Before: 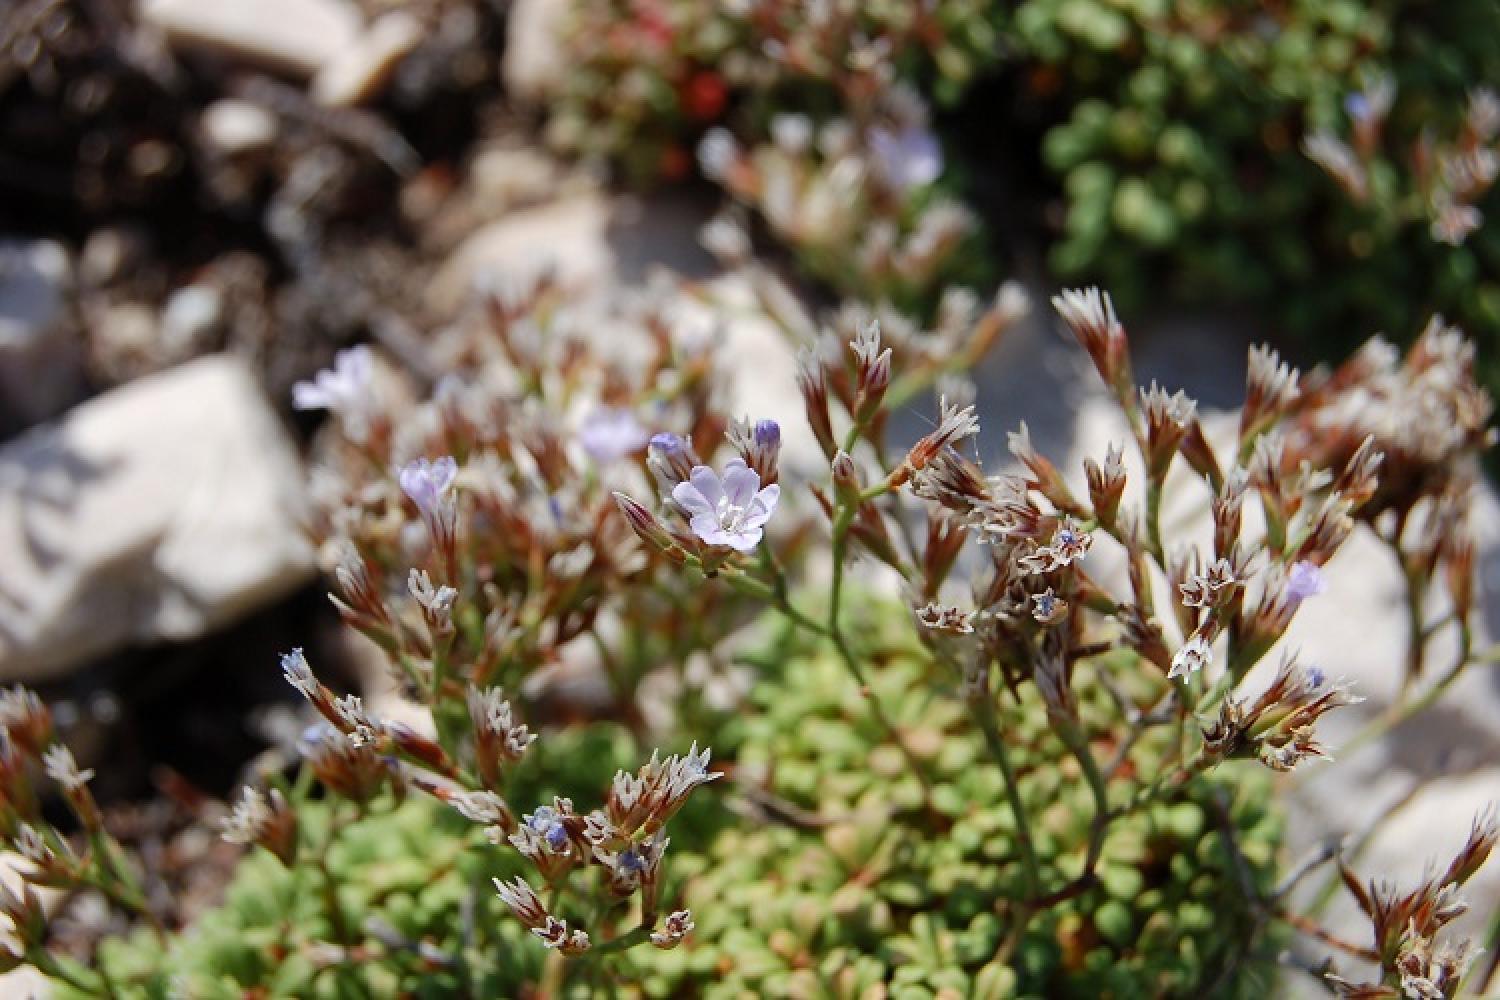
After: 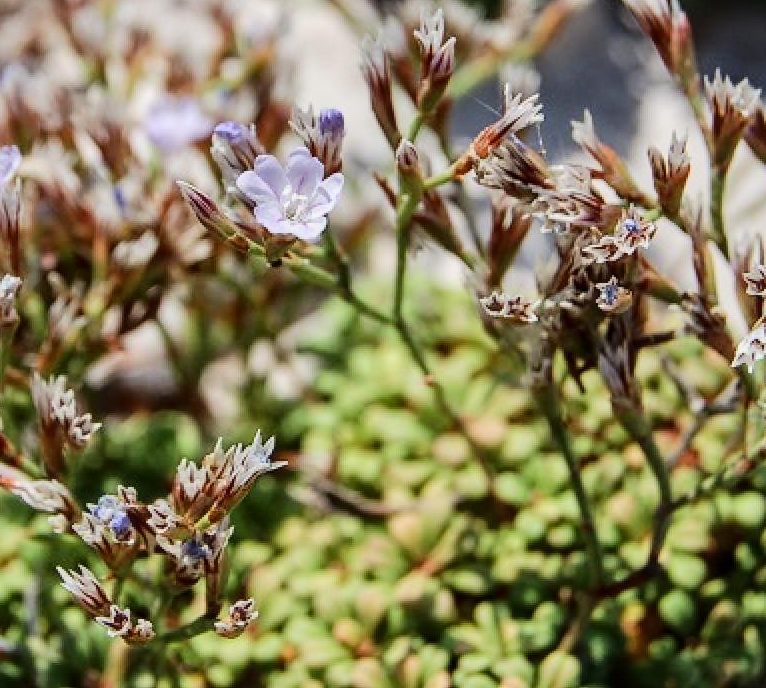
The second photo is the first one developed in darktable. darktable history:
base curve: curves: ch0 [(0, 0) (0.032, 0.025) (0.121, 0.166) (0.206, 0.329) (0.605, 0.79) (1, 1)]
tone equalizer: -8 EV -0.001 EV, -7 EV 0.005 EV, -6 EV -0.034 EV, -5 EV 0.019 EV, -4 EV -0.027 EV, -3 EV 0.019 EV, -2 EV -0.063 EV, -1 EV -0.309 EV, +0 EV -0.606 EV
crop and rotate: left 29.098%, top 31.113%, right 19.82%
local contrast: on, module defaults
